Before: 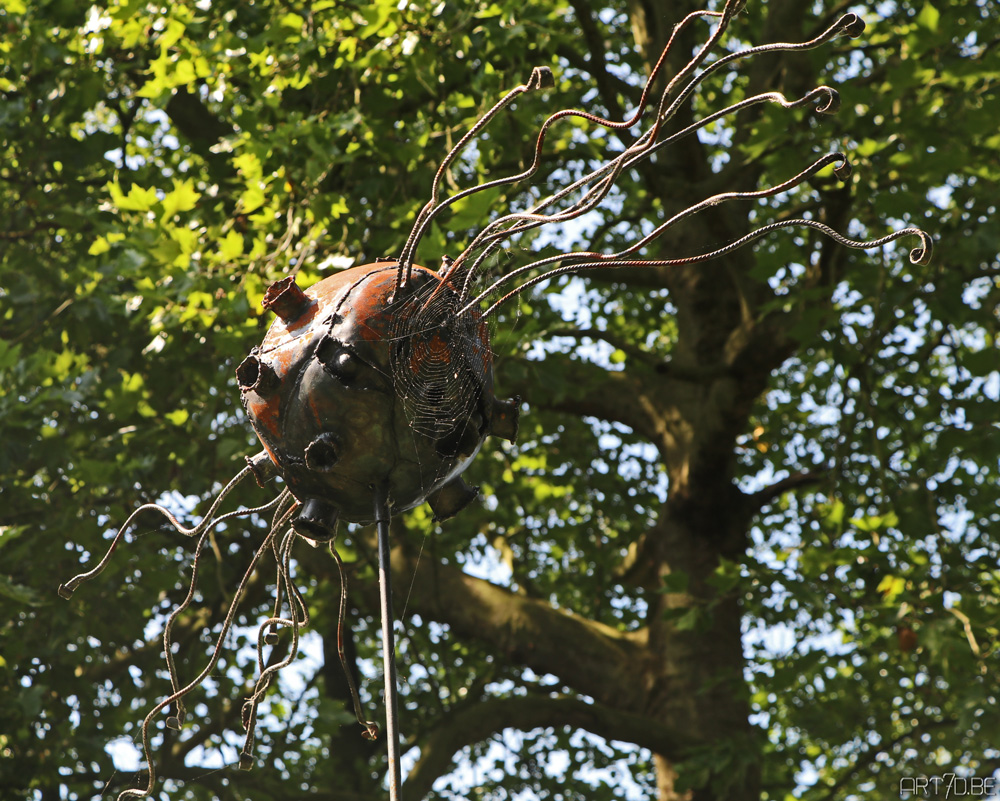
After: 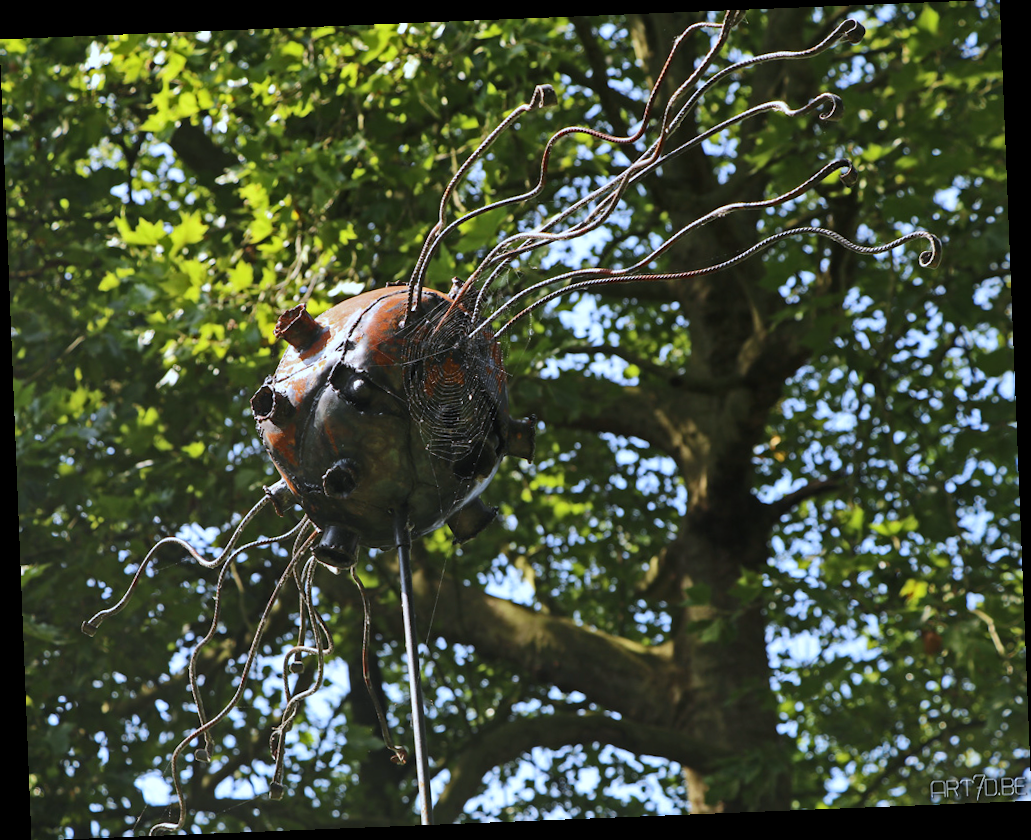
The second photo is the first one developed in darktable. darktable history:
rotate and perspective: rotation -2.29°, automatic cropping off
white balance: red 0.926, green 1.003, blue 1.133
